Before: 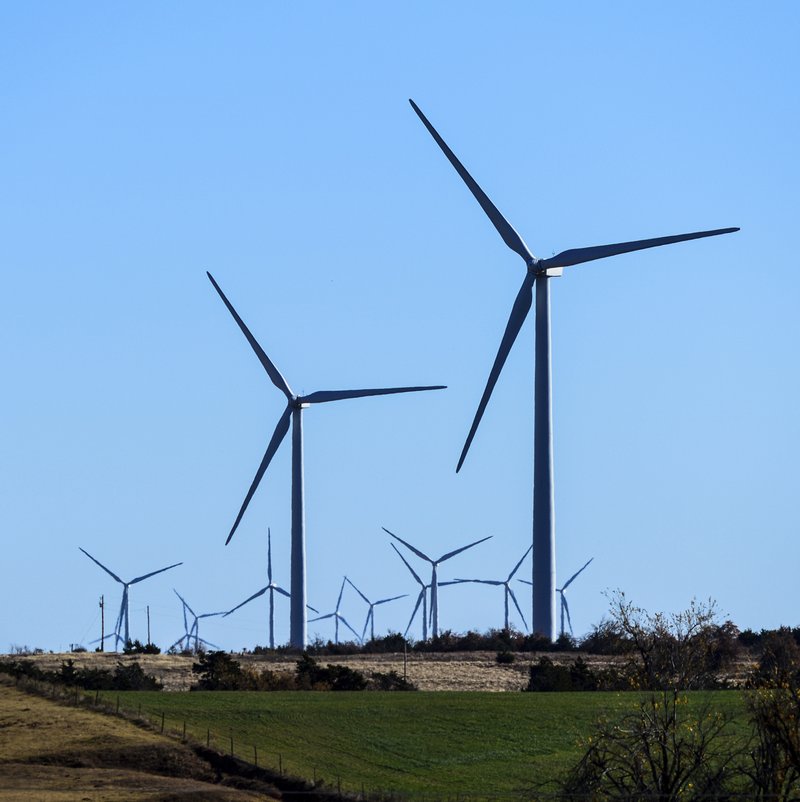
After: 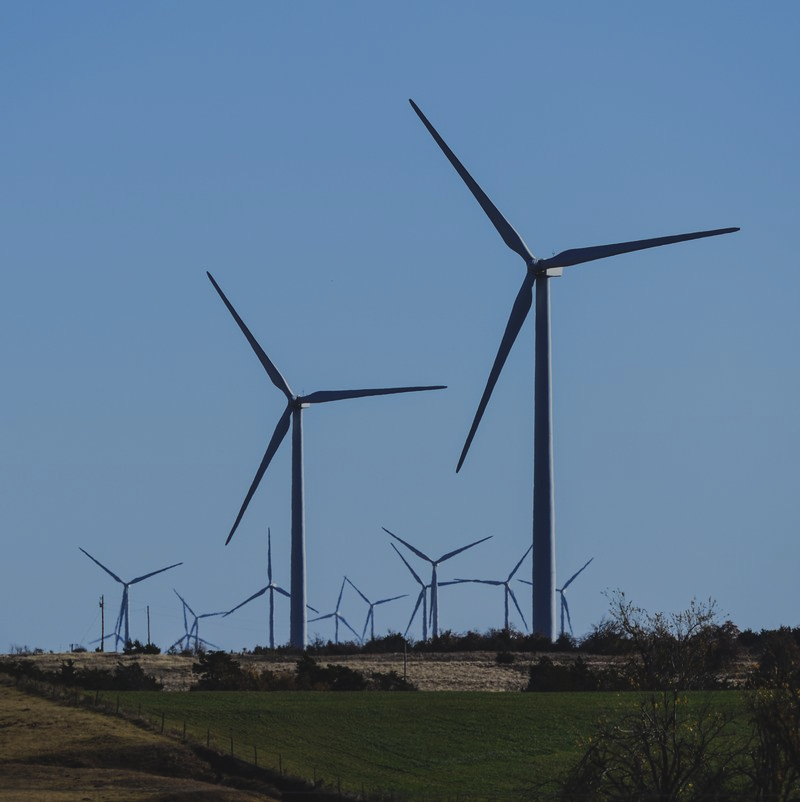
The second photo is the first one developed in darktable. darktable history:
exposure: black level correction -0.017, exposure -1.114 EV, compensate highlight preservation false
